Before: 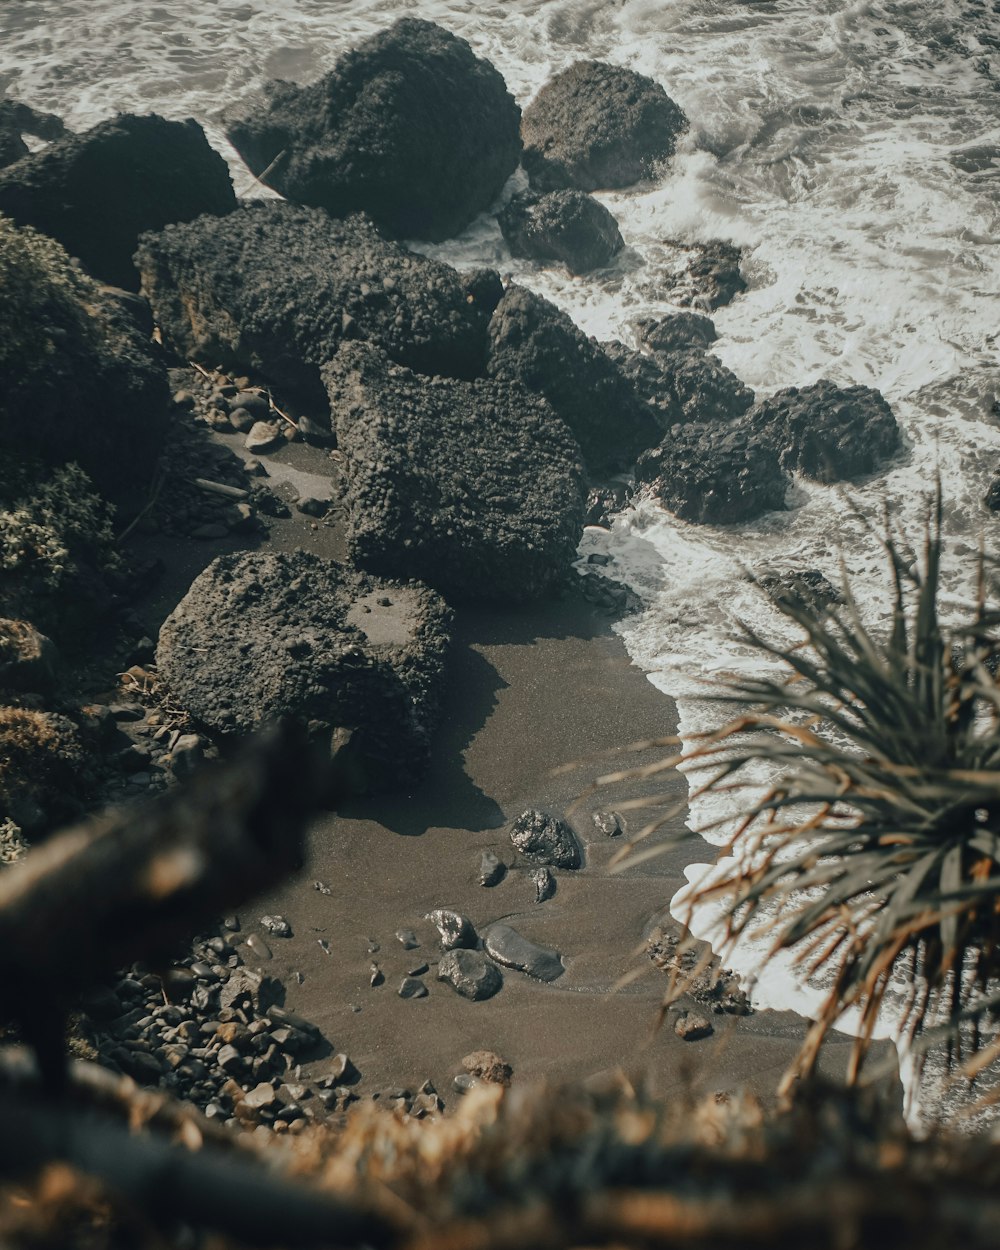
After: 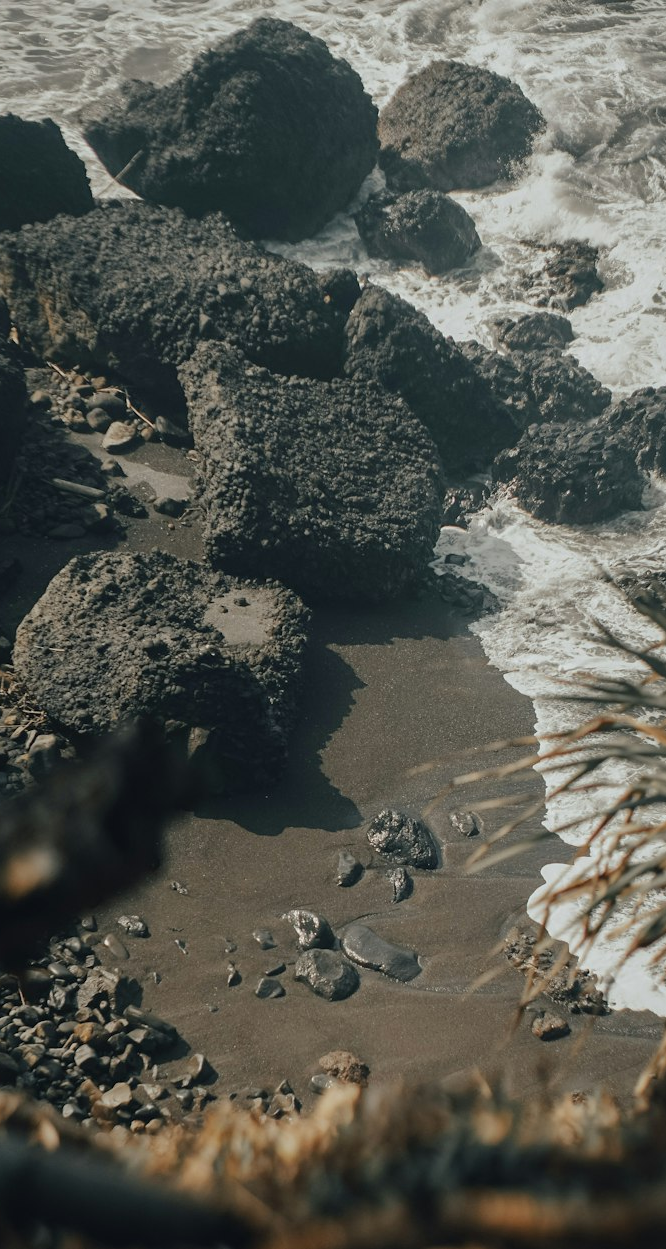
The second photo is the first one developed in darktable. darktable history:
crop and rotate: left 14.365%, right 18.963%
